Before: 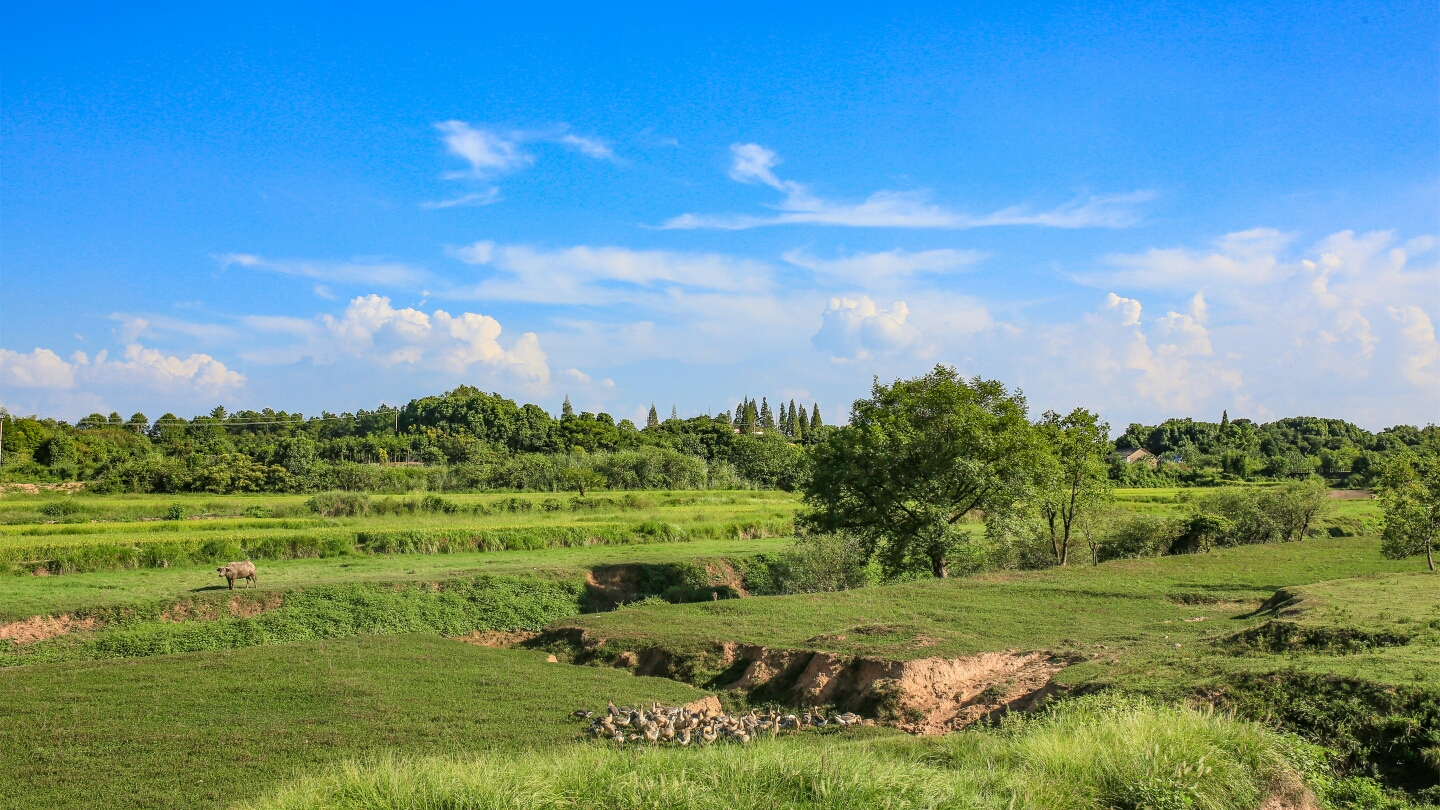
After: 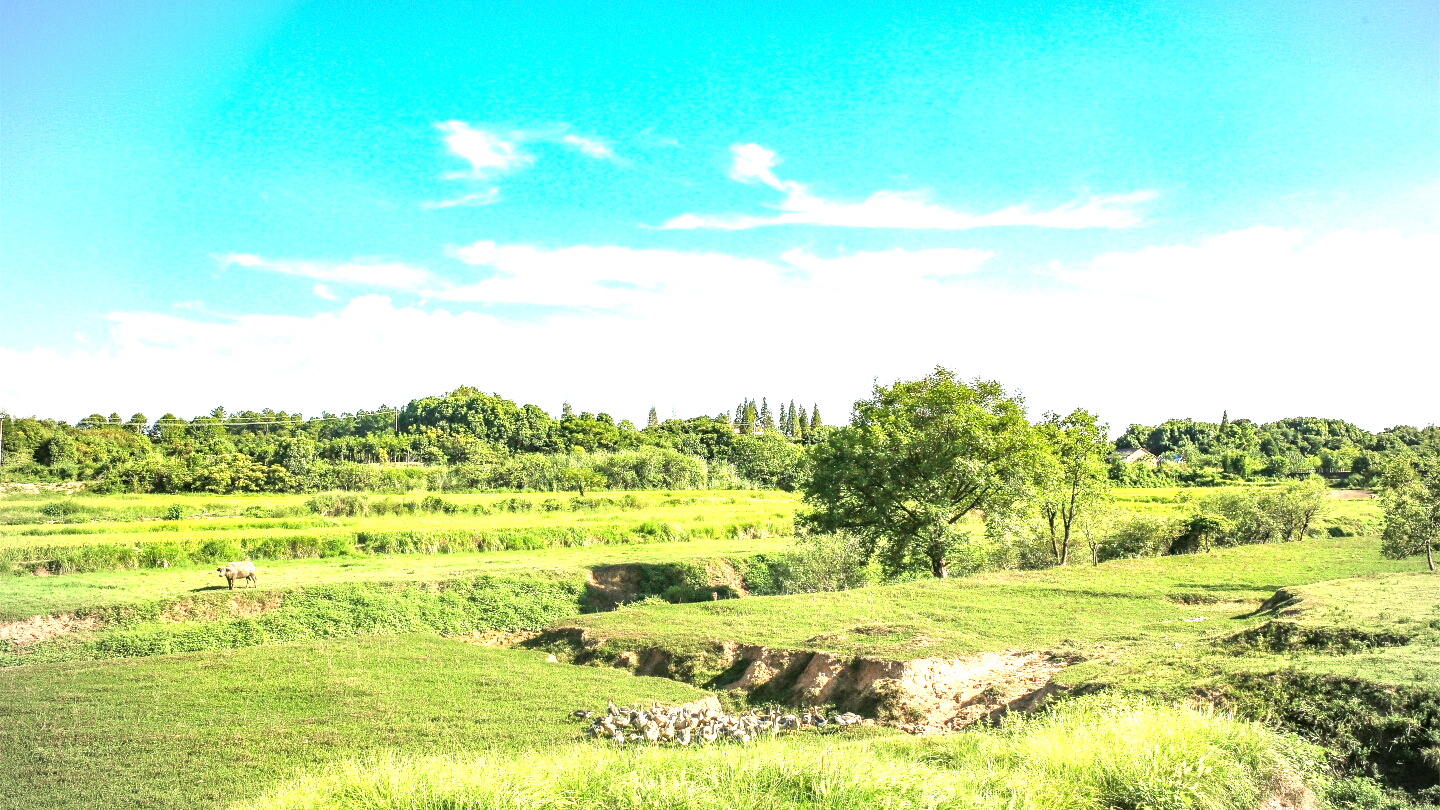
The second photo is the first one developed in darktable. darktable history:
vignetting: on, module defaults
grain: coarseness 0.47 ISO
exposure: black level correction 0, exposure 1.741 EV, compensate exposure bias true, compensate highlight preservation false
